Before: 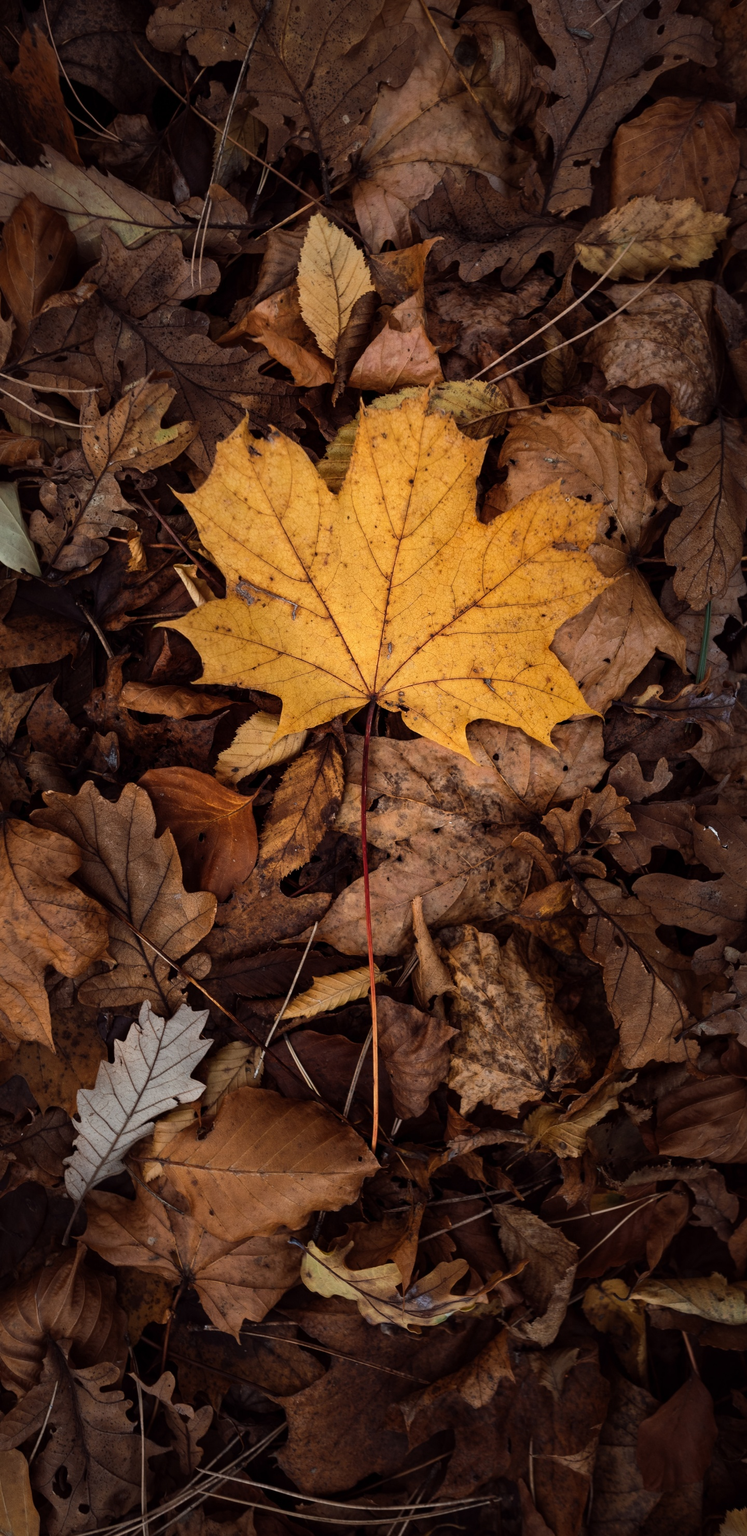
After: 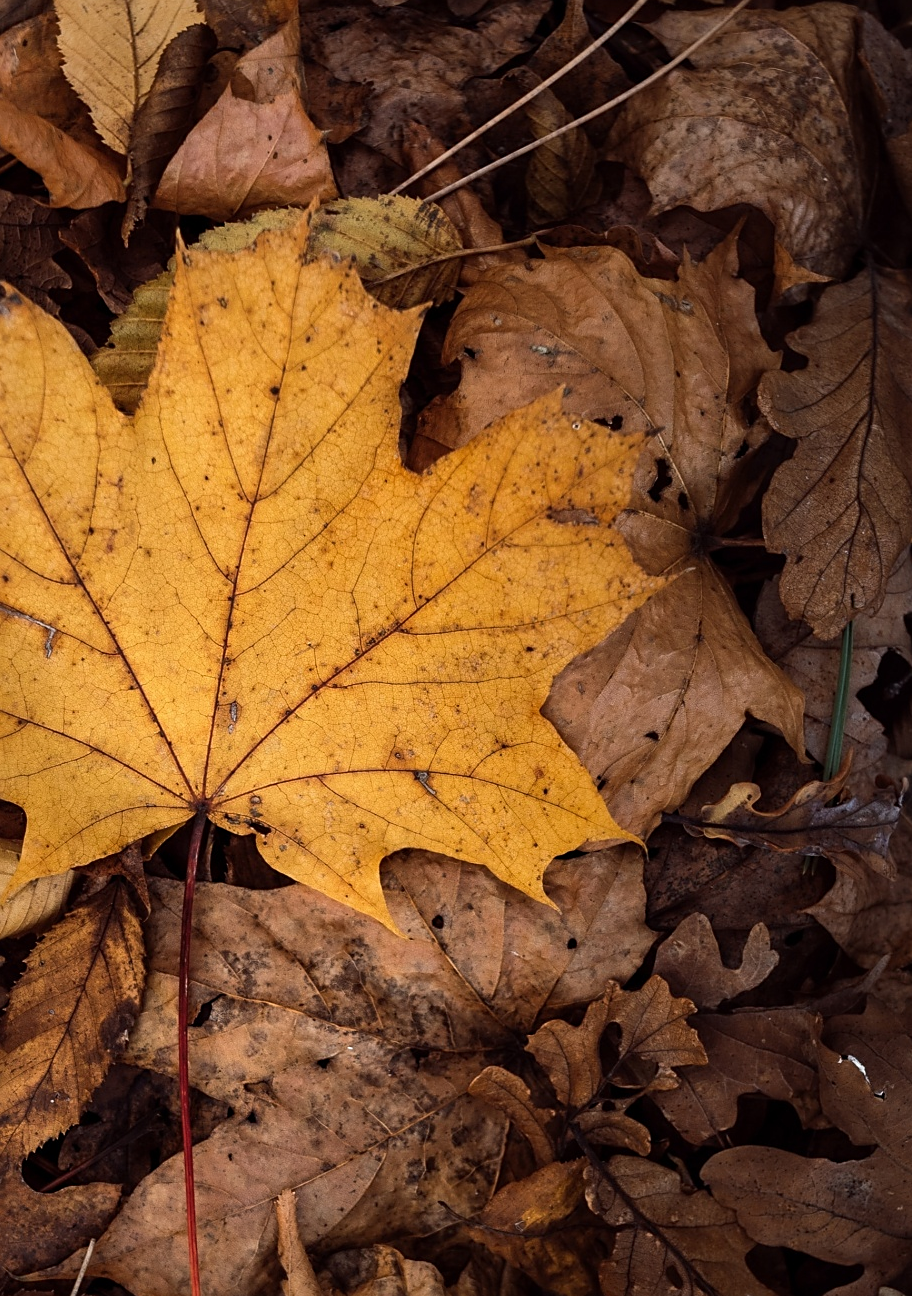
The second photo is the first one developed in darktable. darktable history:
sharpen: radius 1.899, amount 0.39, threshold 1.256
crop: left 36.024%, top 18.156%, right 0.613%, bottom 38.053%
